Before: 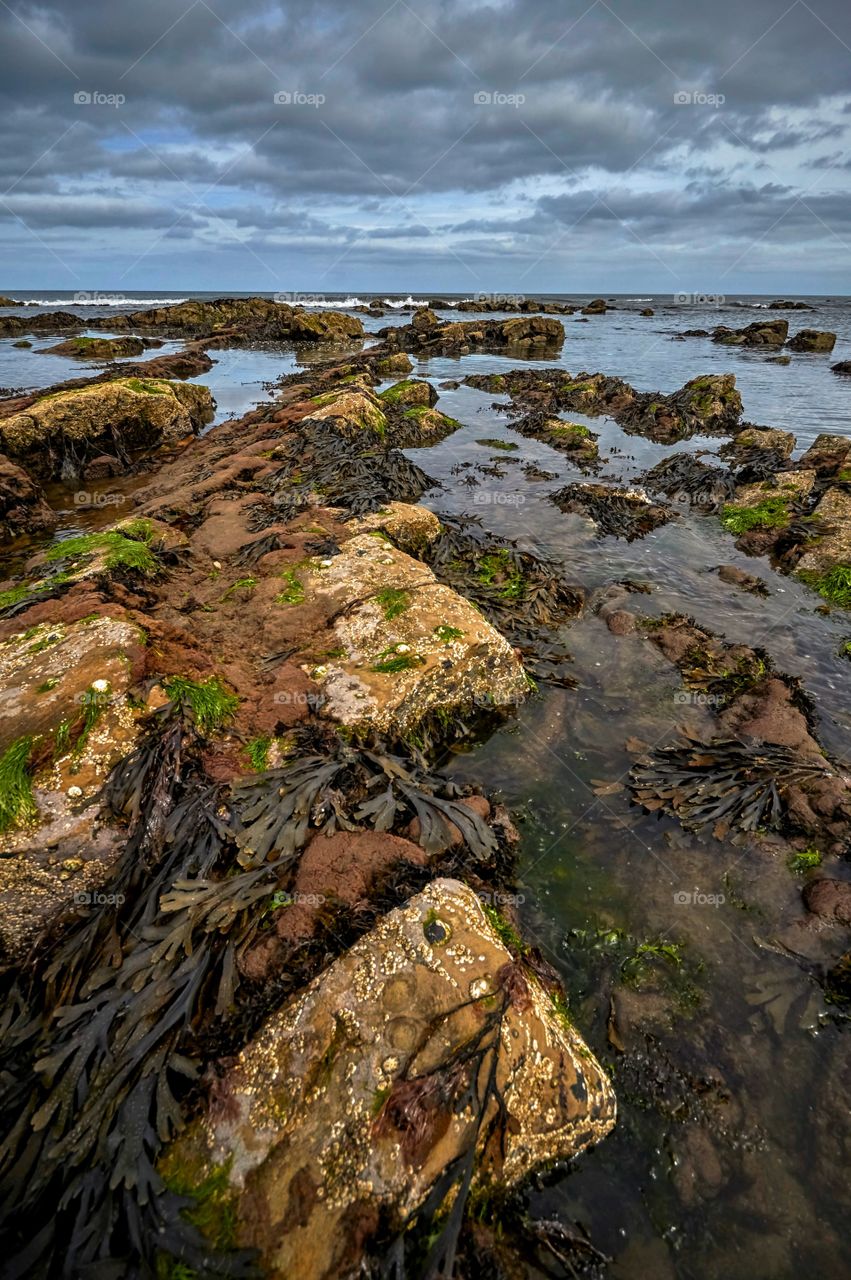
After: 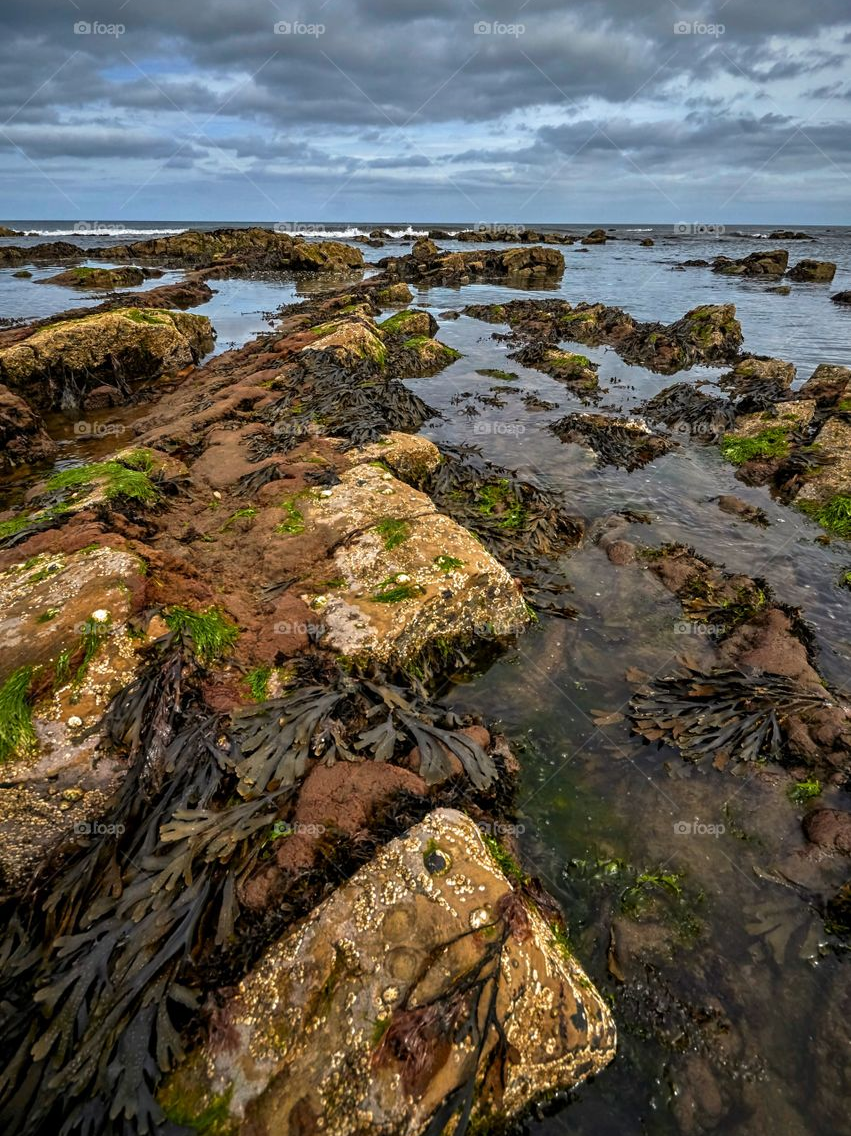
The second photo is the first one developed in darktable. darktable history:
crop and rotate: top 5.486%, bottom 5.754%
tone equalizer: on, module defaults
